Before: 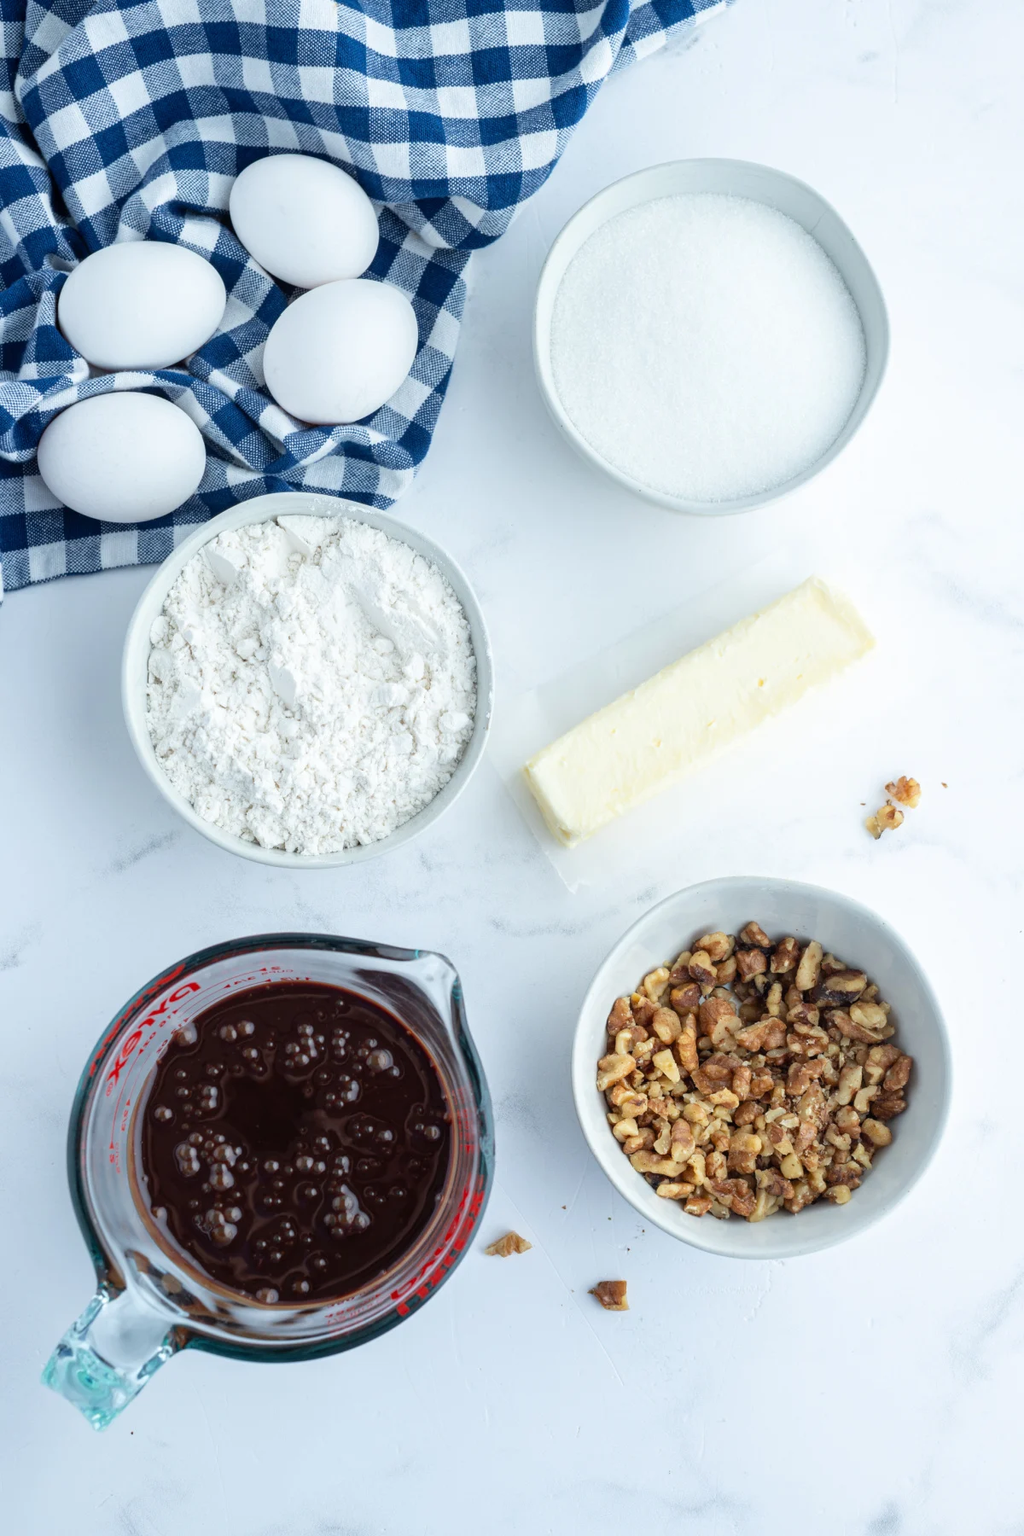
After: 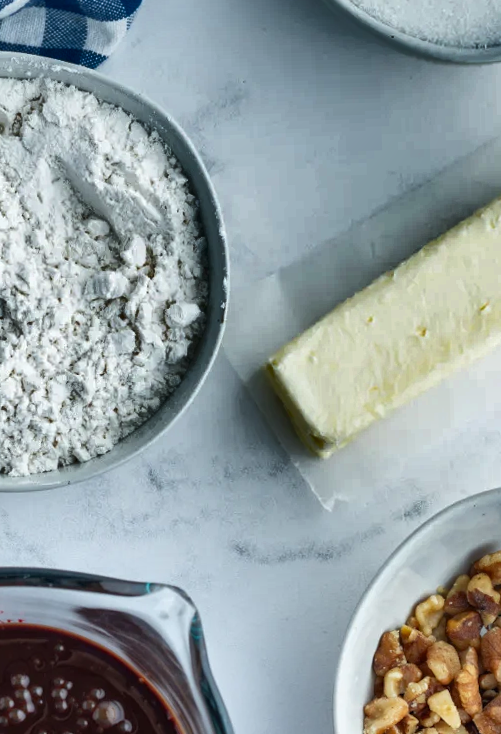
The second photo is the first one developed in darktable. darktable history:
shadows and highlights: shadows 20.91, highlights -82.73, soften with gaussian
crop: left 30%, top 30%, right 30%, bottom 30%
rotate and perspective: rotation -1.77°, lens shift (horizontal) 0.004, automatic cropping off
